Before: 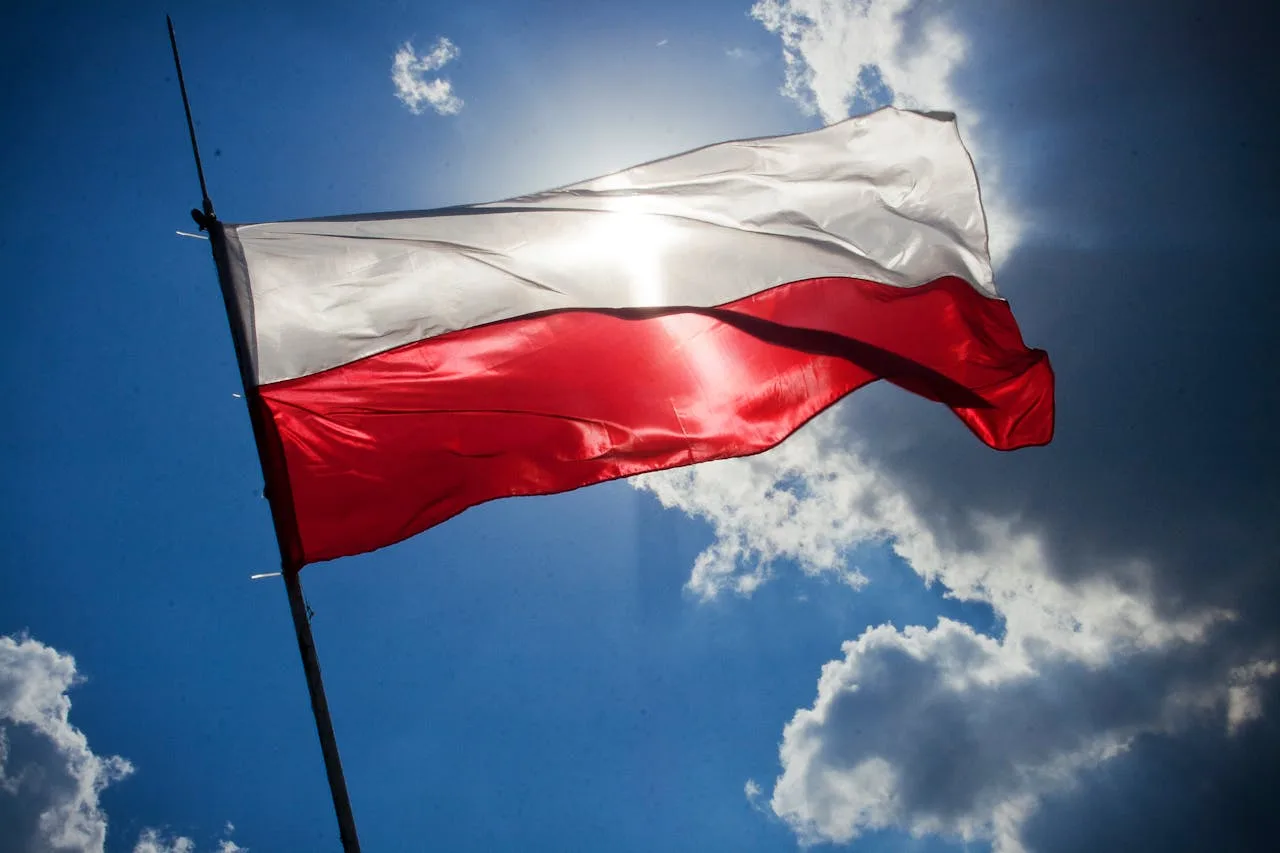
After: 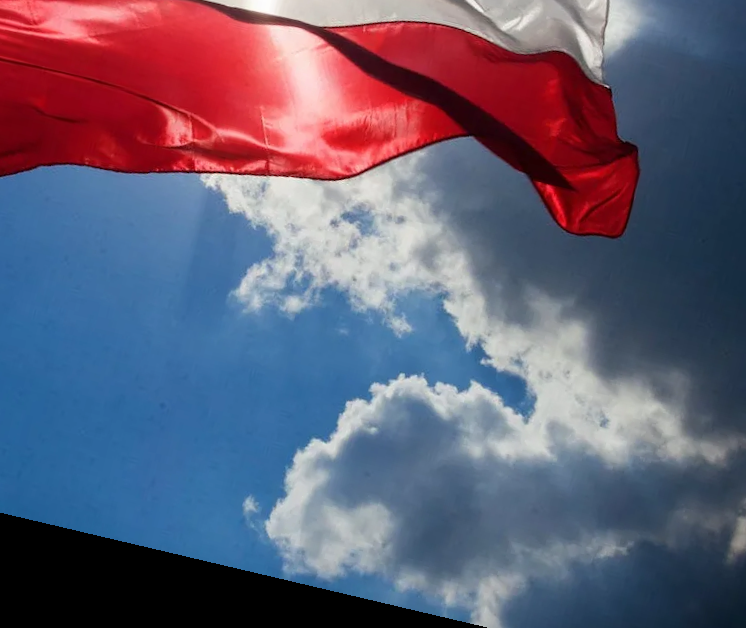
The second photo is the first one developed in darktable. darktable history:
crop: left 34.479%, top 38.822%, right 13.718%, bottom 5.172%
rotate and perspective: rotation 13.27°, automatic cropping off
color balance: contrast -0.5%
